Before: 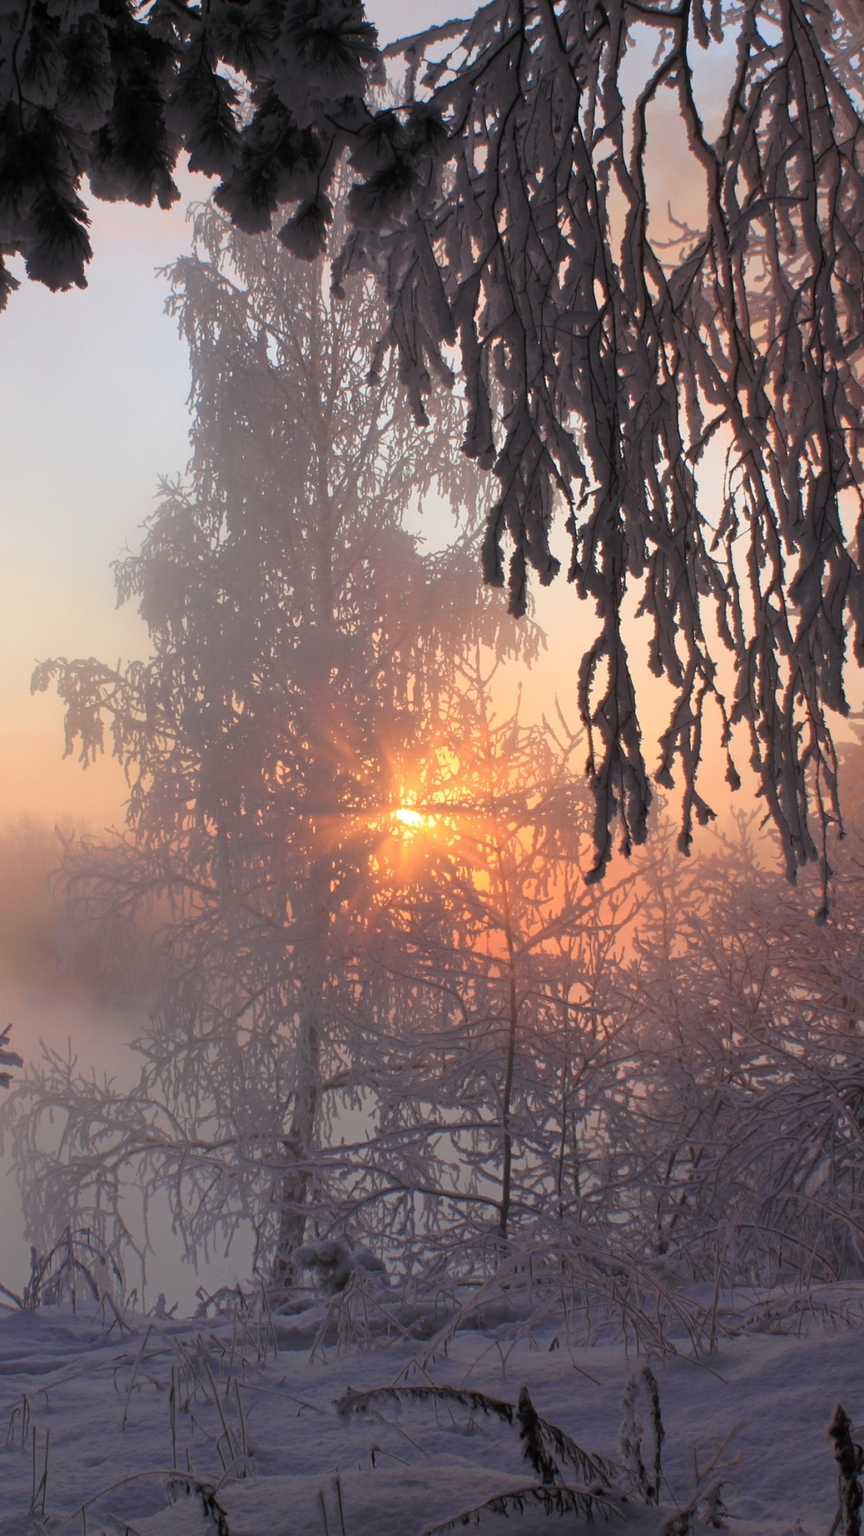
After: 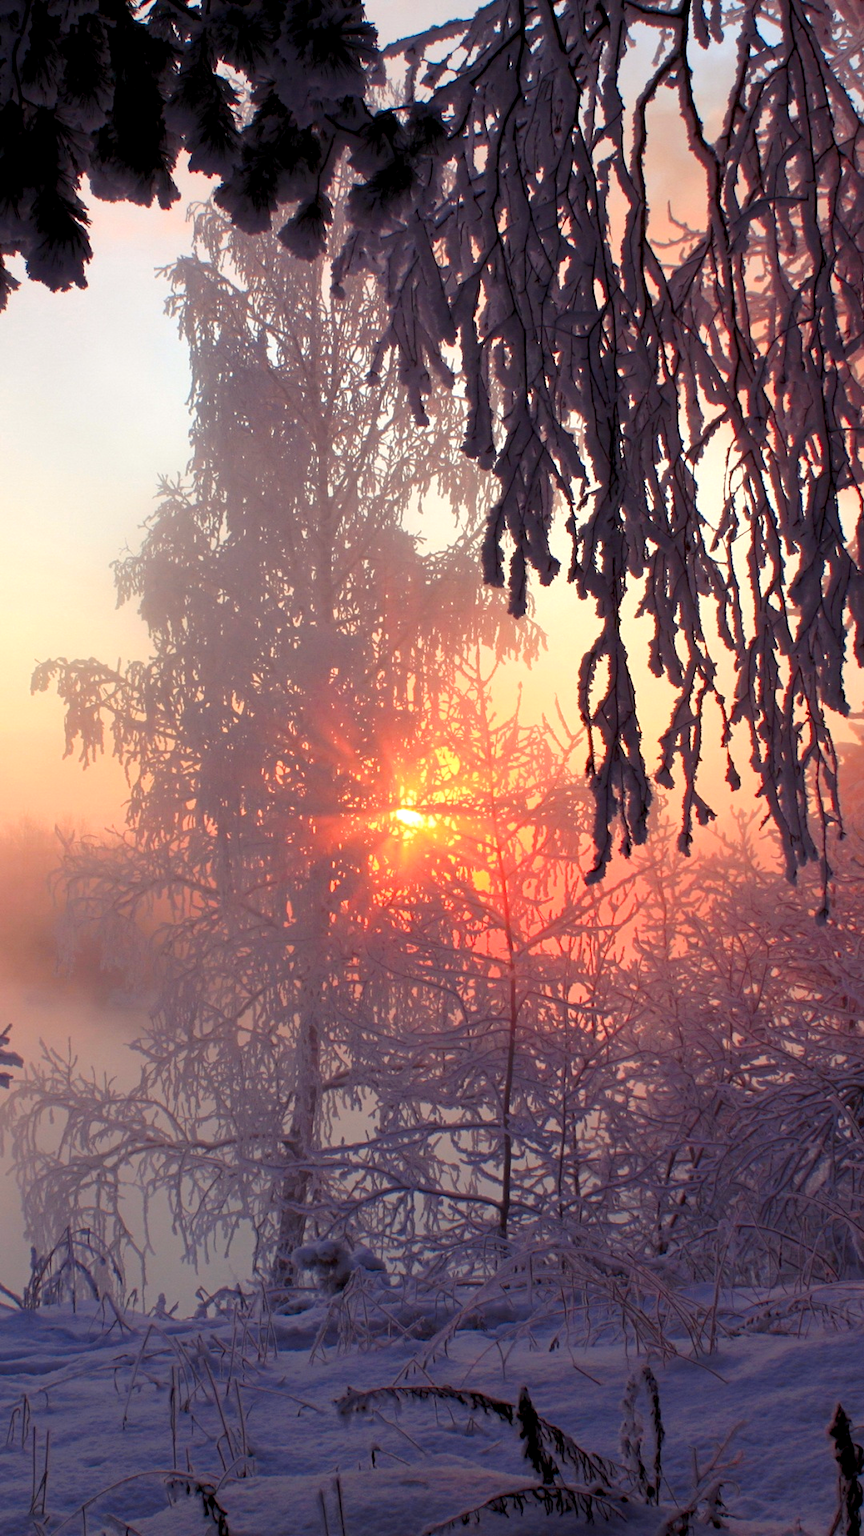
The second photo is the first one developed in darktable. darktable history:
color zones: curves: ch1 [(0.239, 0.552) (0.75, 0.5)]; ch2 [(0.25, 0.462) (0.749, 0.457)], mix 25.94%
color balance rgb: shadows lift › luminance -21.66%, shadows lift › chroma 6.57%, shadows lift › hue 270°, power › chroma 0.68%, power › hue 60°, highlights gain › luminance 6.08%, highlights gain › chroma 1.33%, highlights gain › hue 90°, global offset › luminance -0.87%, perceptual saturation grading › global saturation 26.86%, perceptual saturation grading › highlights -28.39%, perceptual saturation grading › mid-tones 15.22%, perceptual saturation grading › shadows 33.98%, perceptual brilliance grading › highlights 10%, perceptual brilliance grading › mid-tones 5%
